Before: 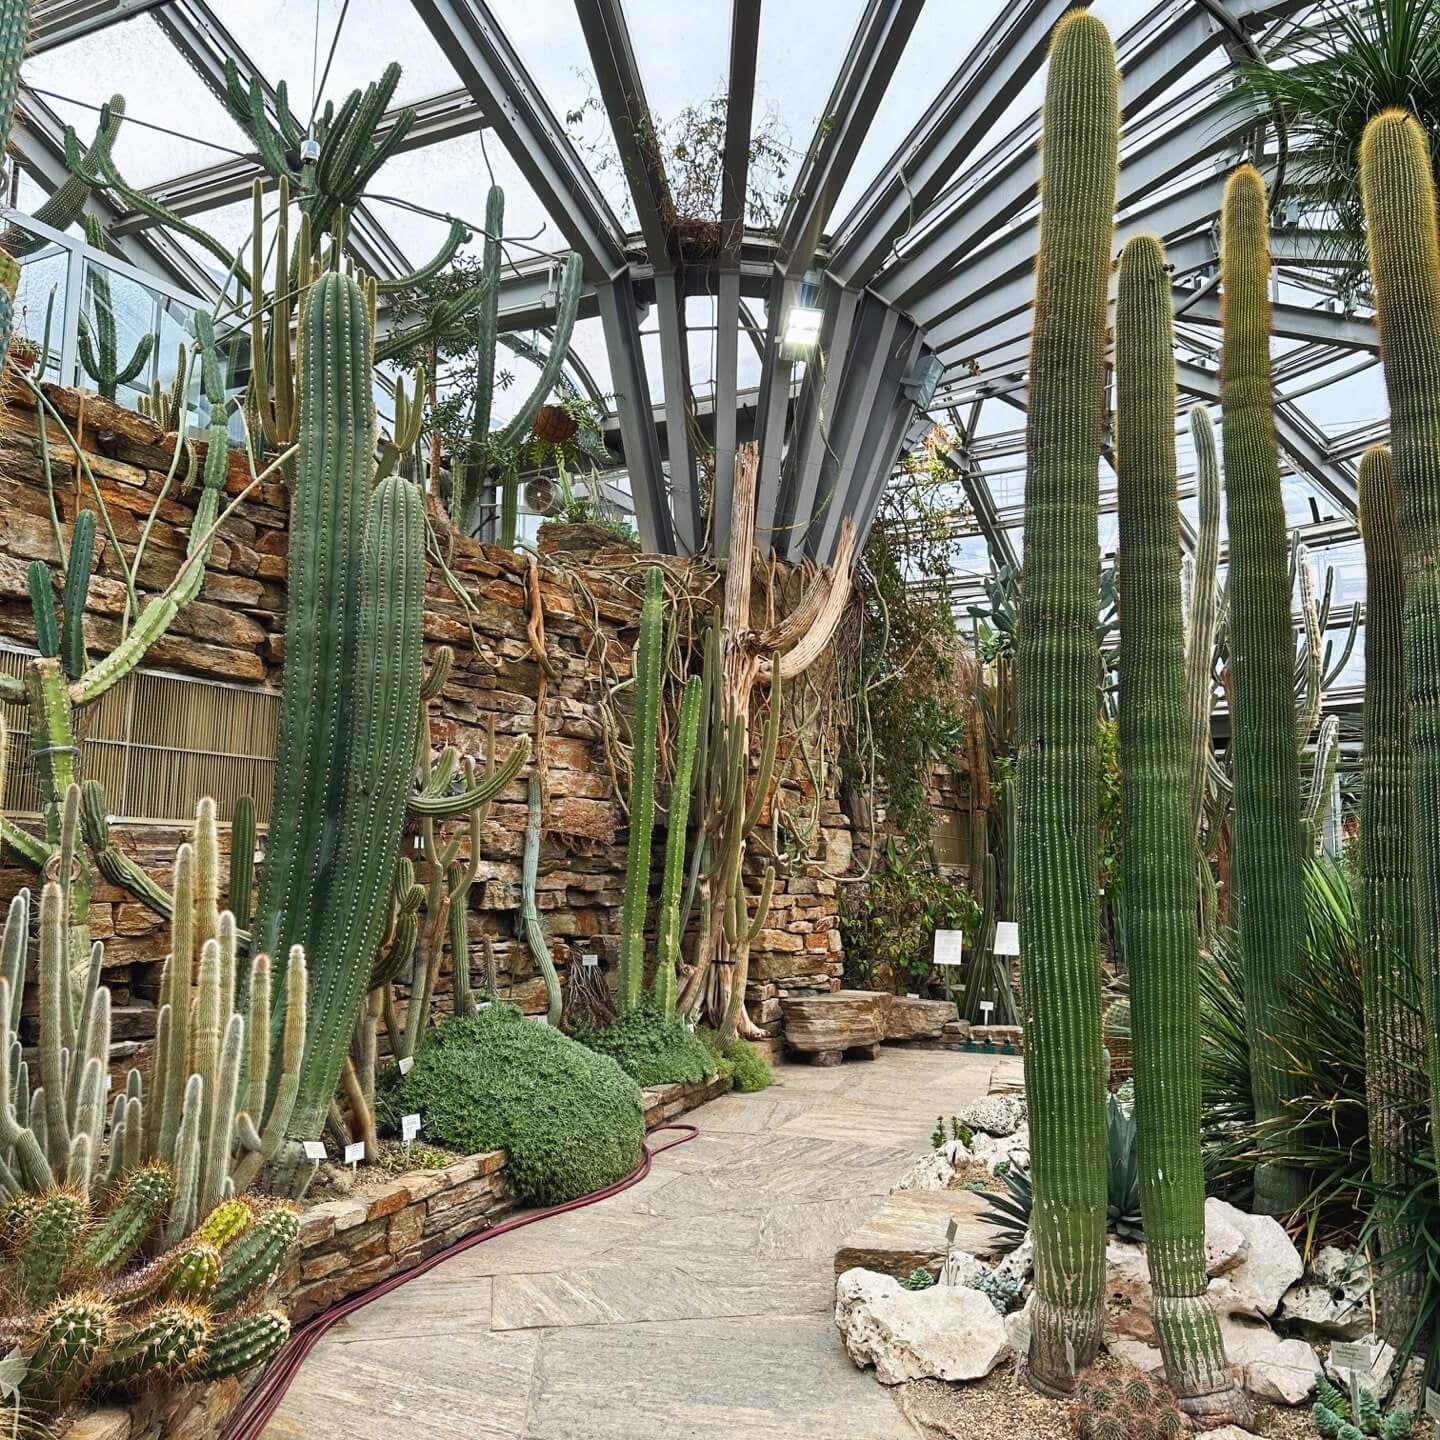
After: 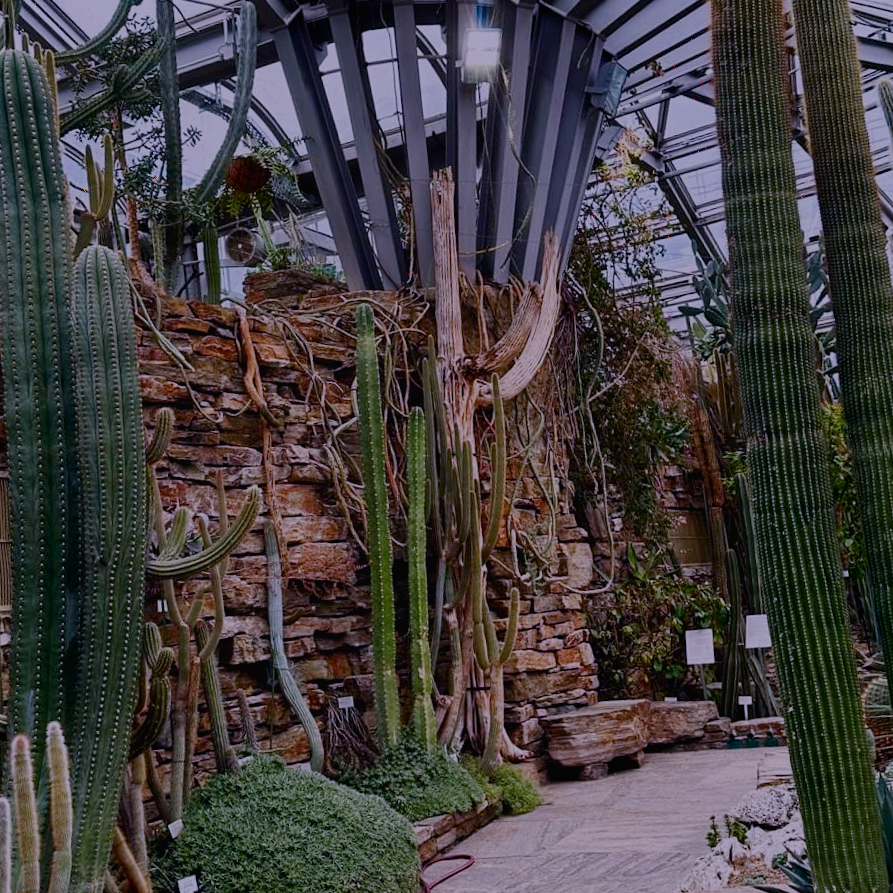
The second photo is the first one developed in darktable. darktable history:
local contrast: mode bilateral grid, contrast 100, coarseness 100, detail 91%, midtone range 0.2
filmic rgb: middle gray luminance 30%, black relative exposure -9 EV, white relative exposure 7 EV, threshold 6 EV, target black luminance 0%, hardness 2.94, latitude 2.04%, contrast 0.963, highlights saturation mix 5%, shadows ↔ highlights balance 12.16%, add noise in highlights 0, preserve chrominance no, color science v3 (2019), use custom middle-gray values true, iterations of high-quality reconstruction 0, contrast in highlights soft, enable highlight reconstruction true
rotate and perspective: rotation -6.83°, automatic cropping off
crop and rotate: left 22.13%, top 22.054%, right 22.026%, bottom 22.102%
contrast brightness saturation: brightness -0.09
color calibration: output R [0.999, 0.026, -0.11, 0], output G [-0.019, 1.037, -0.099, 0], output B [0.022, -0.023, 0.902, 0], illuminant custom, x 0.367, y 0.392, temperature 4437.75 K, clip negative RGB from gamut false
white balance: red 1.066, blue 1.119
